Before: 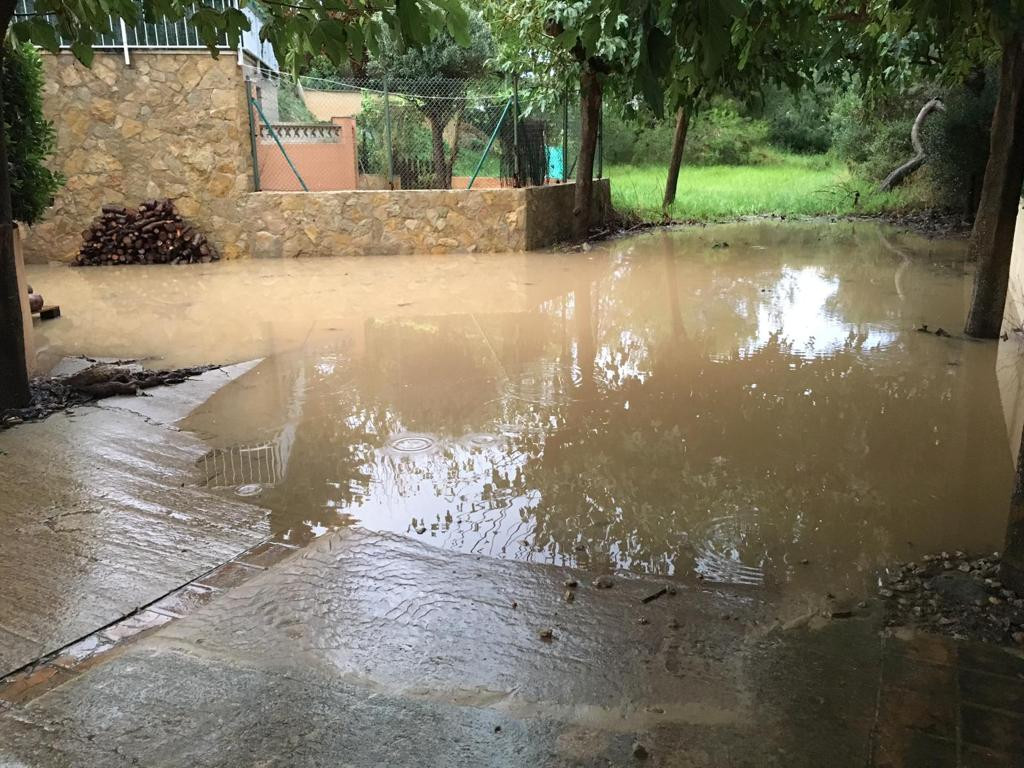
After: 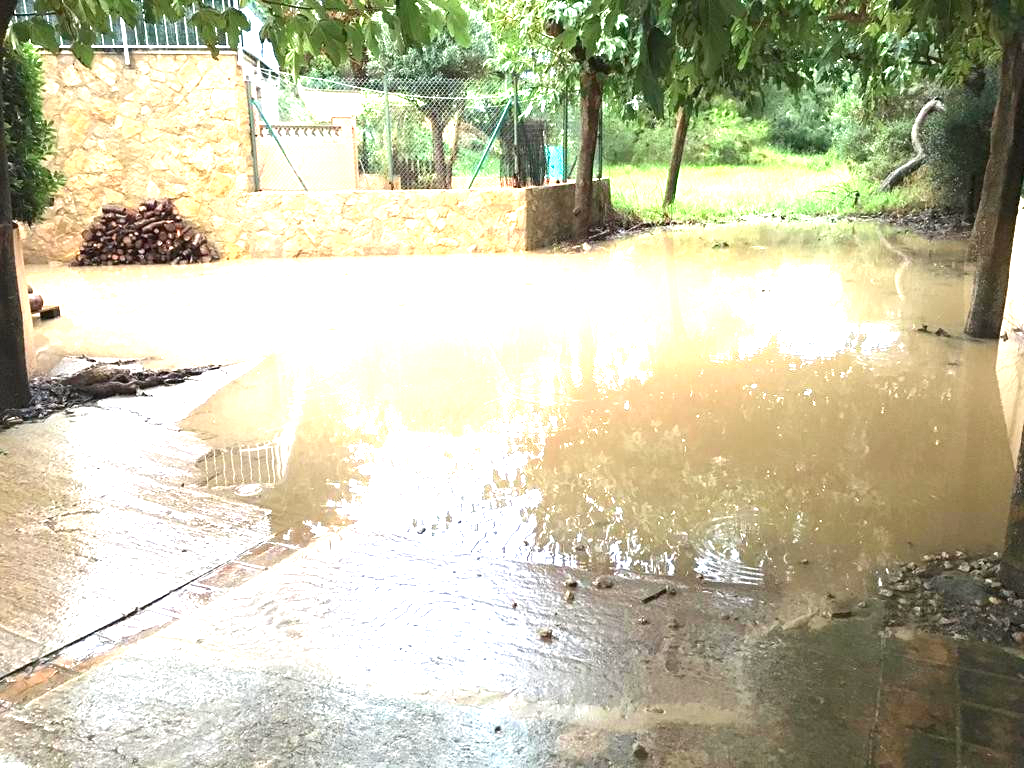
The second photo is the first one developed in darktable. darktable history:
exposure: black level correction 0, exposure 1.962 EV, compensate highlight preservation false
